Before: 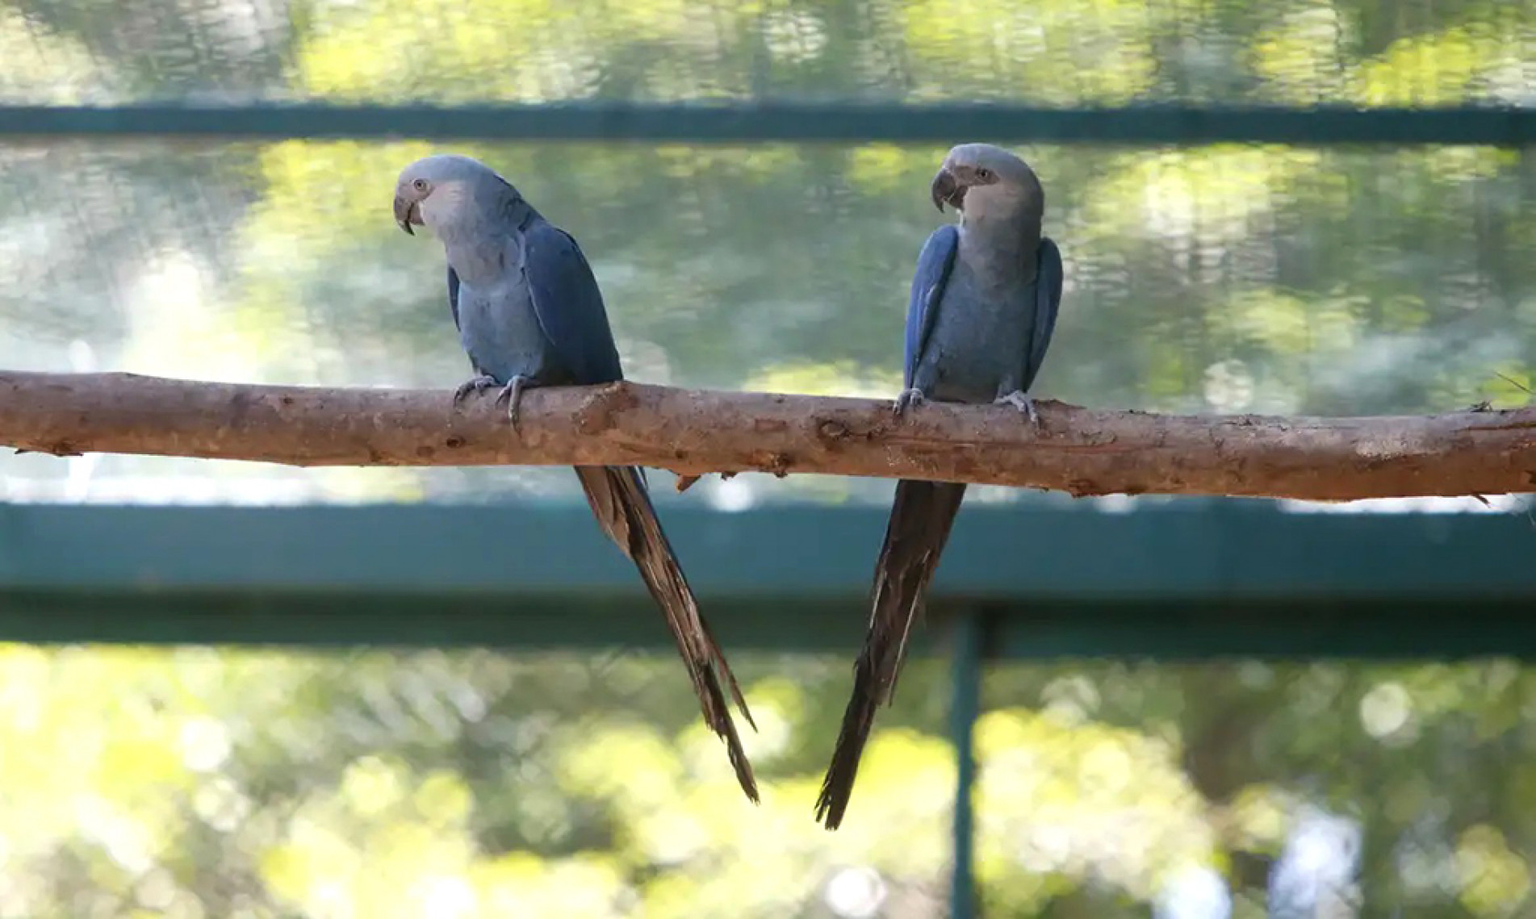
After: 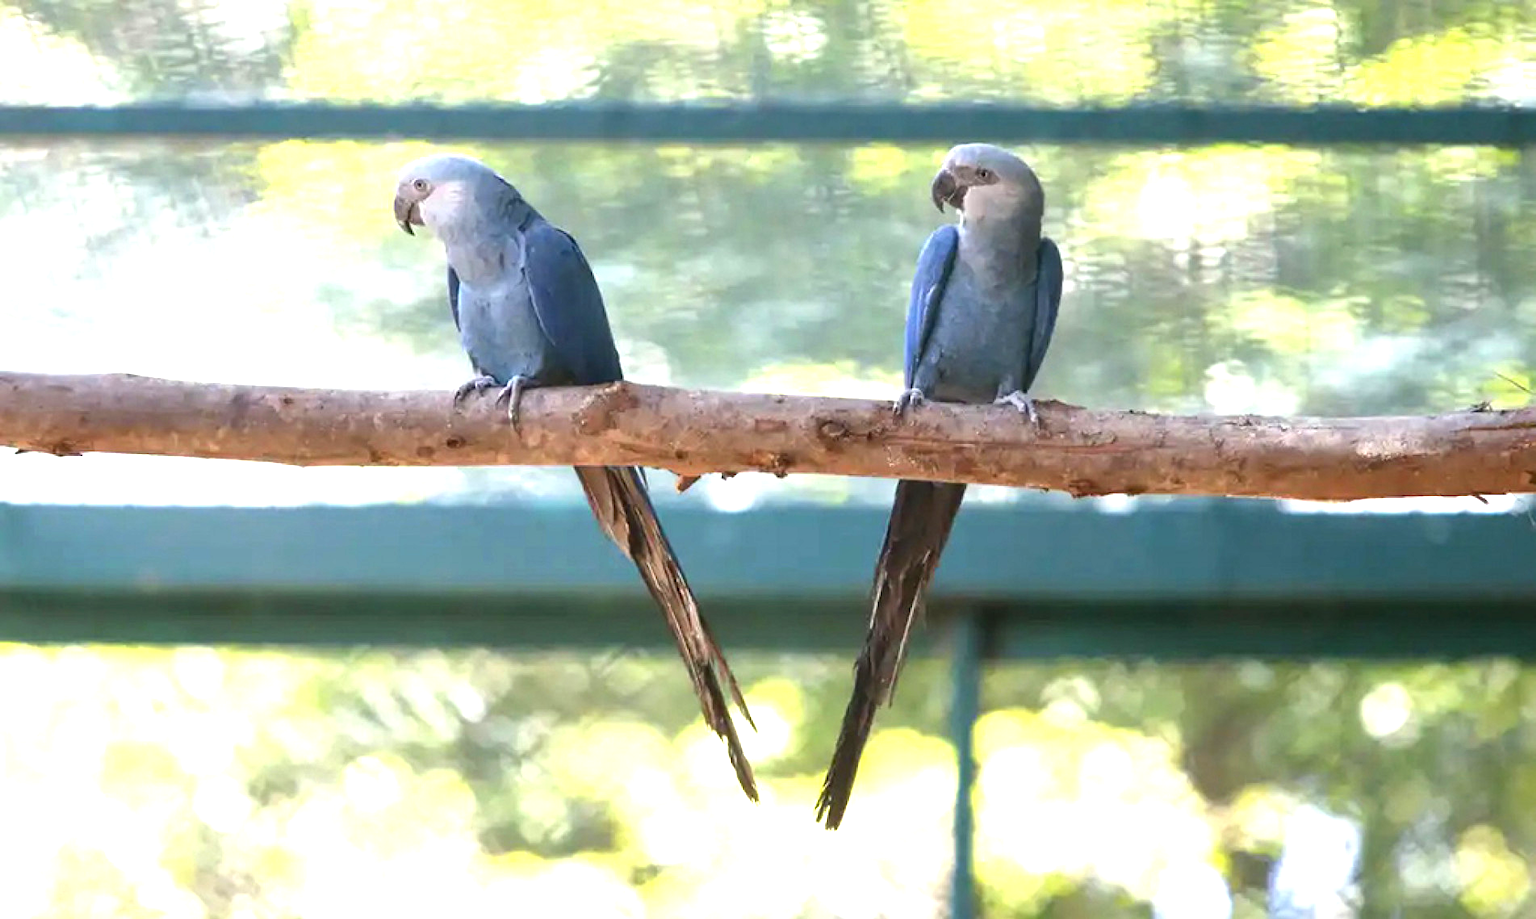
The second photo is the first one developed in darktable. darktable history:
exposure: exposure 1.15 EV, compensate highlight preservation false
local contrast: mode bilateral grid, contrast 20, coarseness 50, detail 120%, midtone range 0.2
